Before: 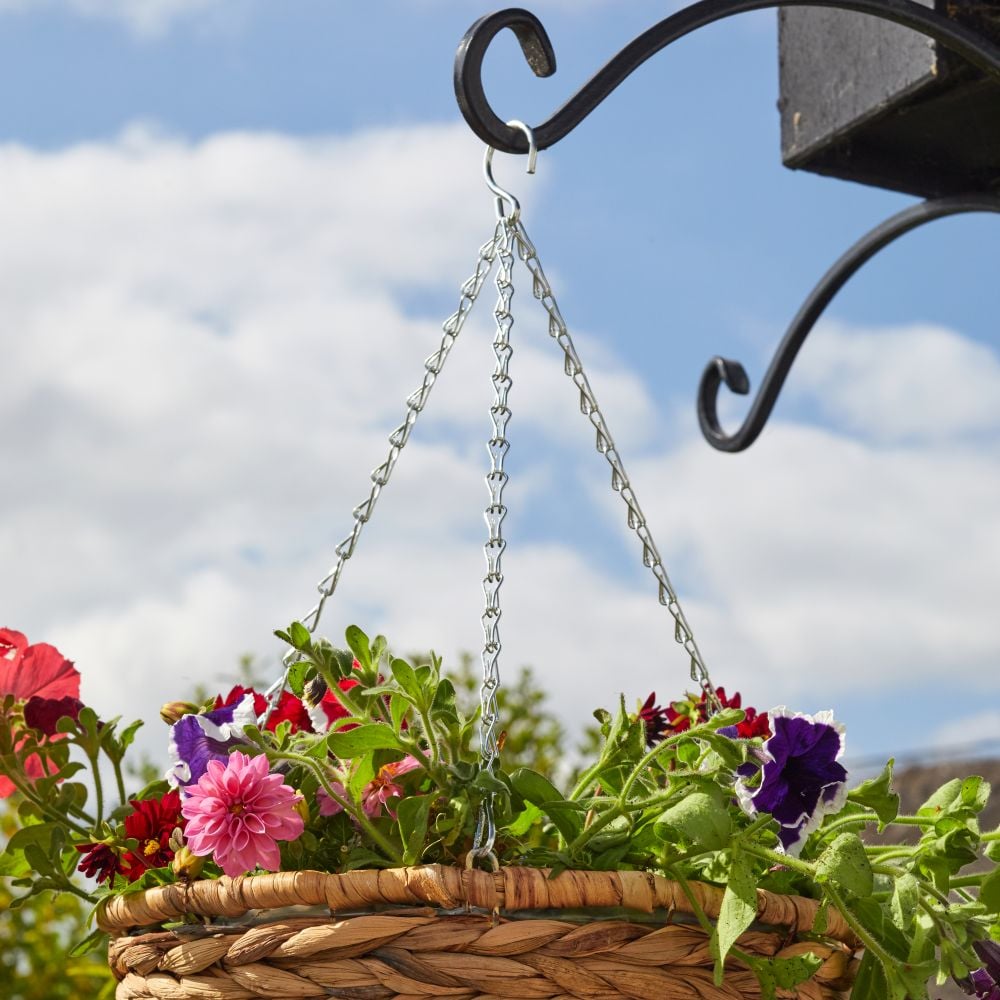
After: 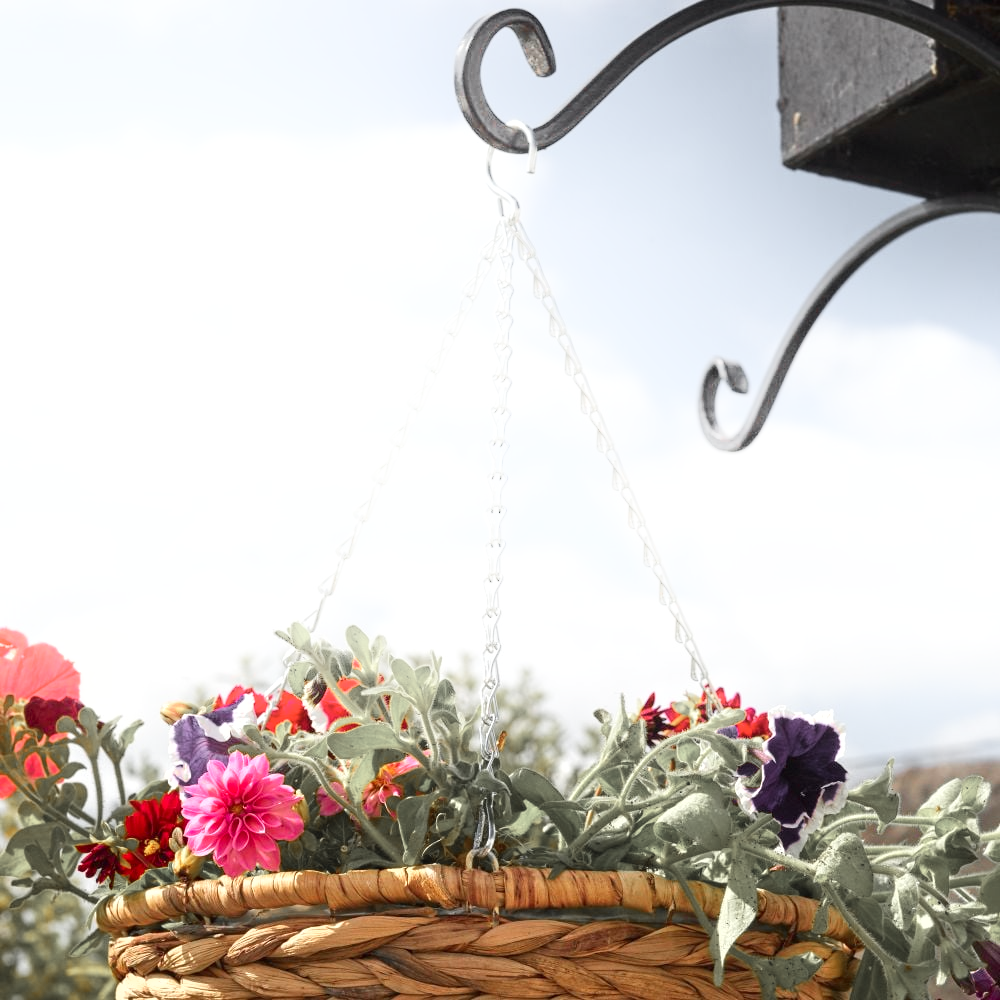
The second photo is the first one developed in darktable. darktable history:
exposure: black level correction 0, exposure 0.499 EV, compensate highlight preservation false
shadows and highlights: shadows -54.71, highlights 84.62, highlights color adjustment 46.82%, soften with gaussian
color zones: curves: ch1 [(0, 0.638) (0.193, 0.442) (0.286, 0.15) (0.429, 0.14) (0.571, 0.142) (0.714, 0.154) (0.857, 0.175) (1, 0.638)]
